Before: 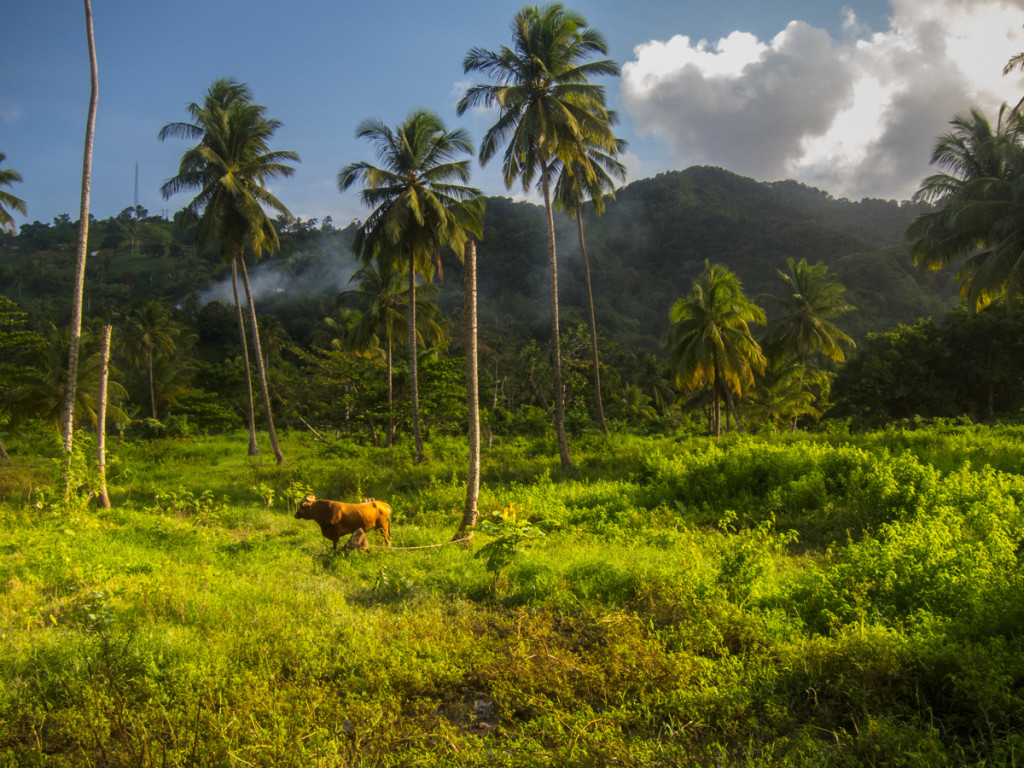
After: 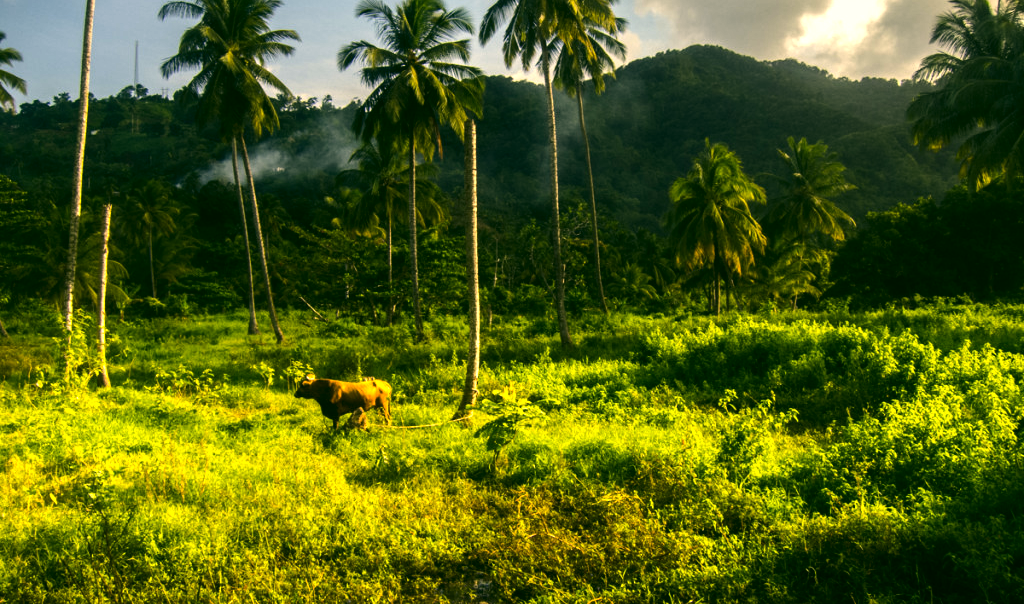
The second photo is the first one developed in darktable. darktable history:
tone equalizer: -8 EV -1.08 EV, -7 EV -1.01 EV, -6 EV -0.867 EV, -5 EV -0.578 EV, -3 EV 0.578 EV, -2 EV 0.867 EV, -1 EV 1.01 EV, +0 EV 1.08 EV, edges refinement/feathering 500, mask exposure compensation -1.57 EV, preserve details no
crop and rotate: top 15.774%, bottom 5.506%
exposure: exposure 0.014 EV, compensate highlight preservation false
color correction: highlights a* 5.3, highlights b* 24.26, shadows a* -15.58, shadows b* 4.02
